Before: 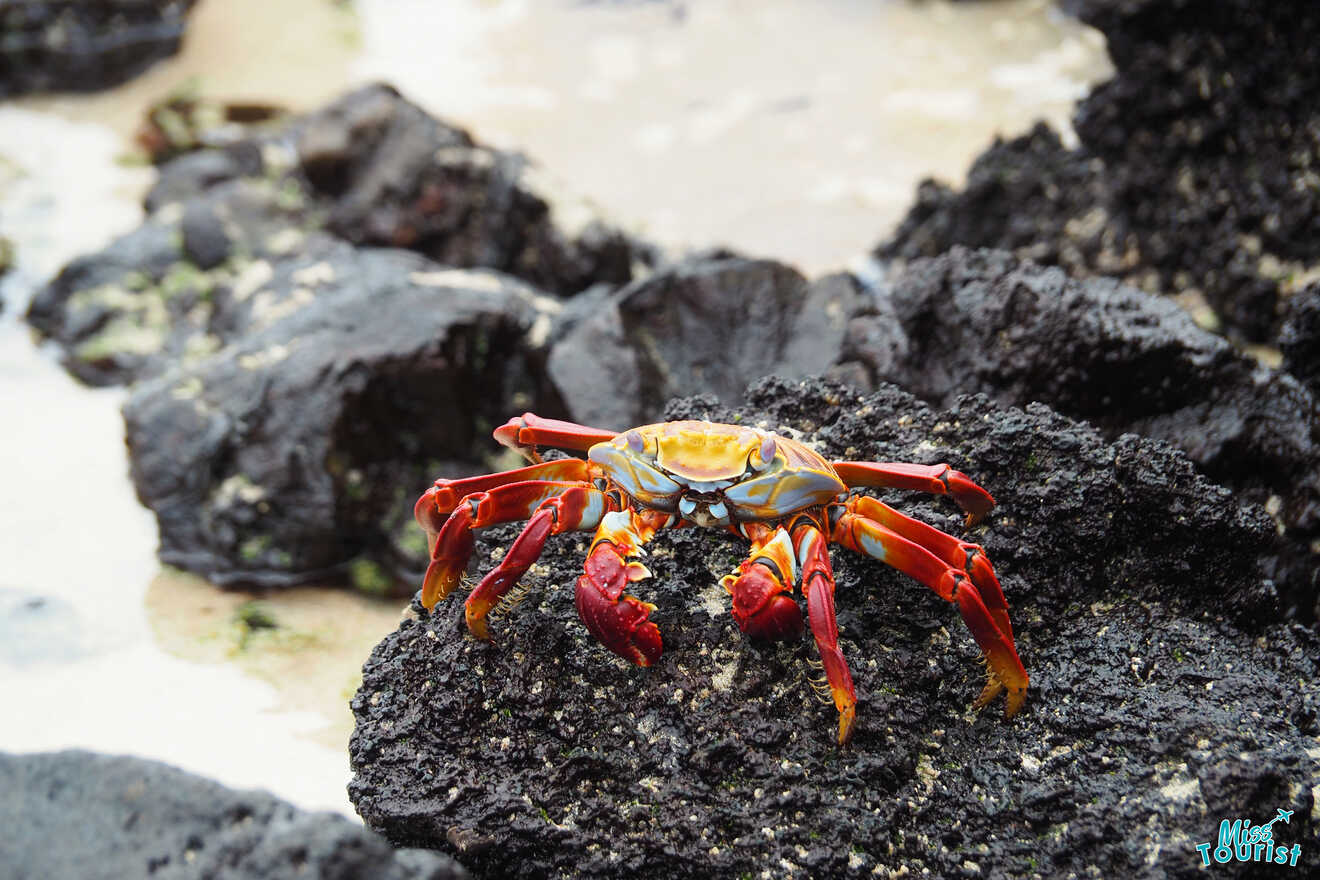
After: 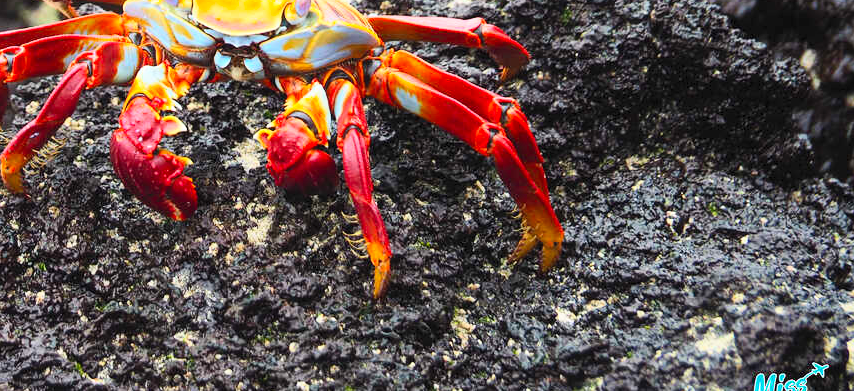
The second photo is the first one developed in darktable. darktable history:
contrast brightness saturation: contrast 0.245, brightness 0.264, saturation 0.374
crop and rotate: left 35.26%, top 50.689%, bottom 4.877%
